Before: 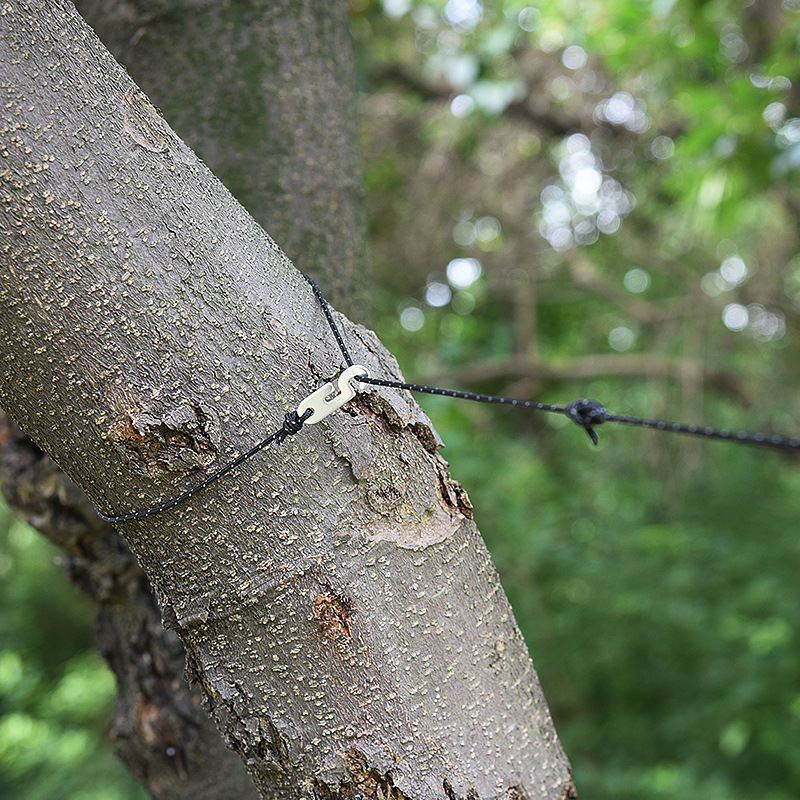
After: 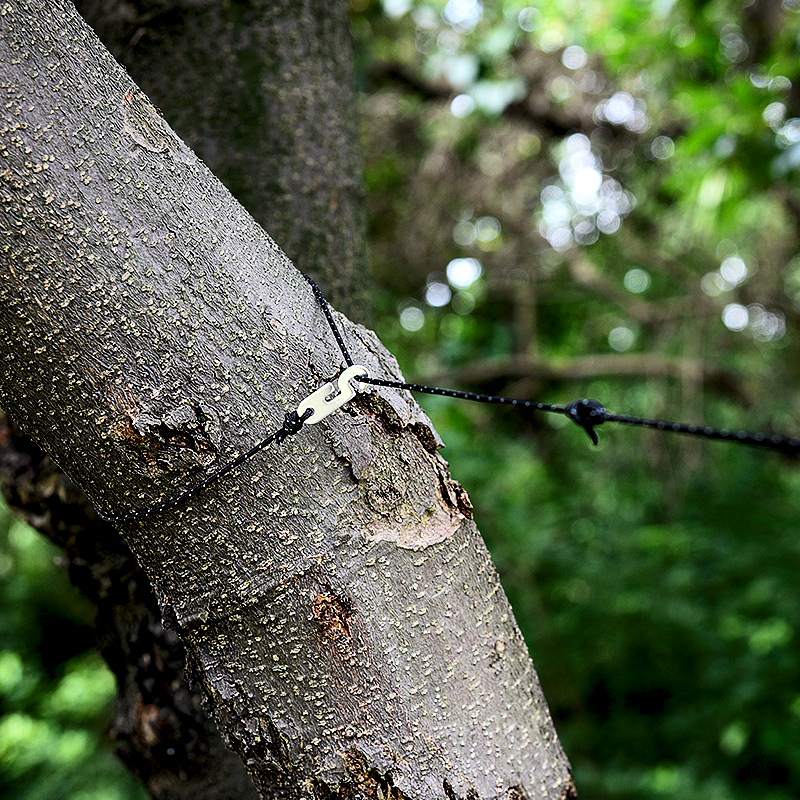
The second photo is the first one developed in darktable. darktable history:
contrast brightness saturation: contrast 0.21, brightness -0.11, saturation 0.21
rgb levels: levels [[0.034, 0.472, 0.904], [0, 0.5, 1], [0, 0.5, 1]]
